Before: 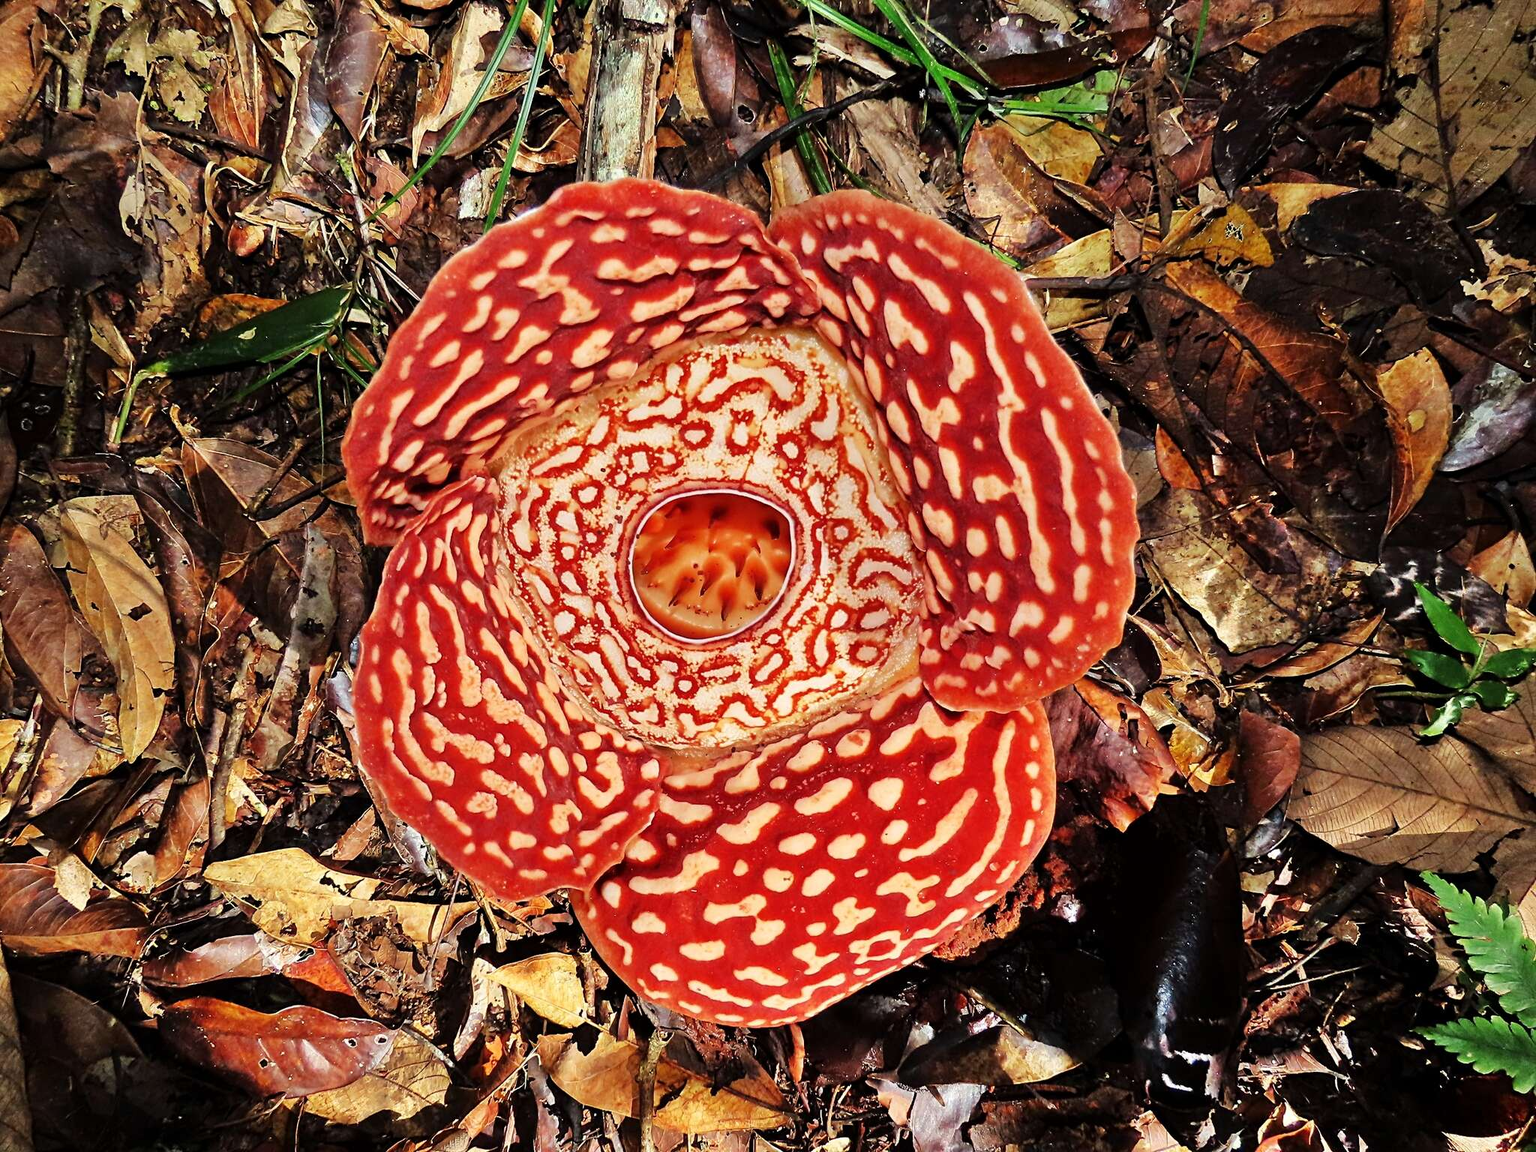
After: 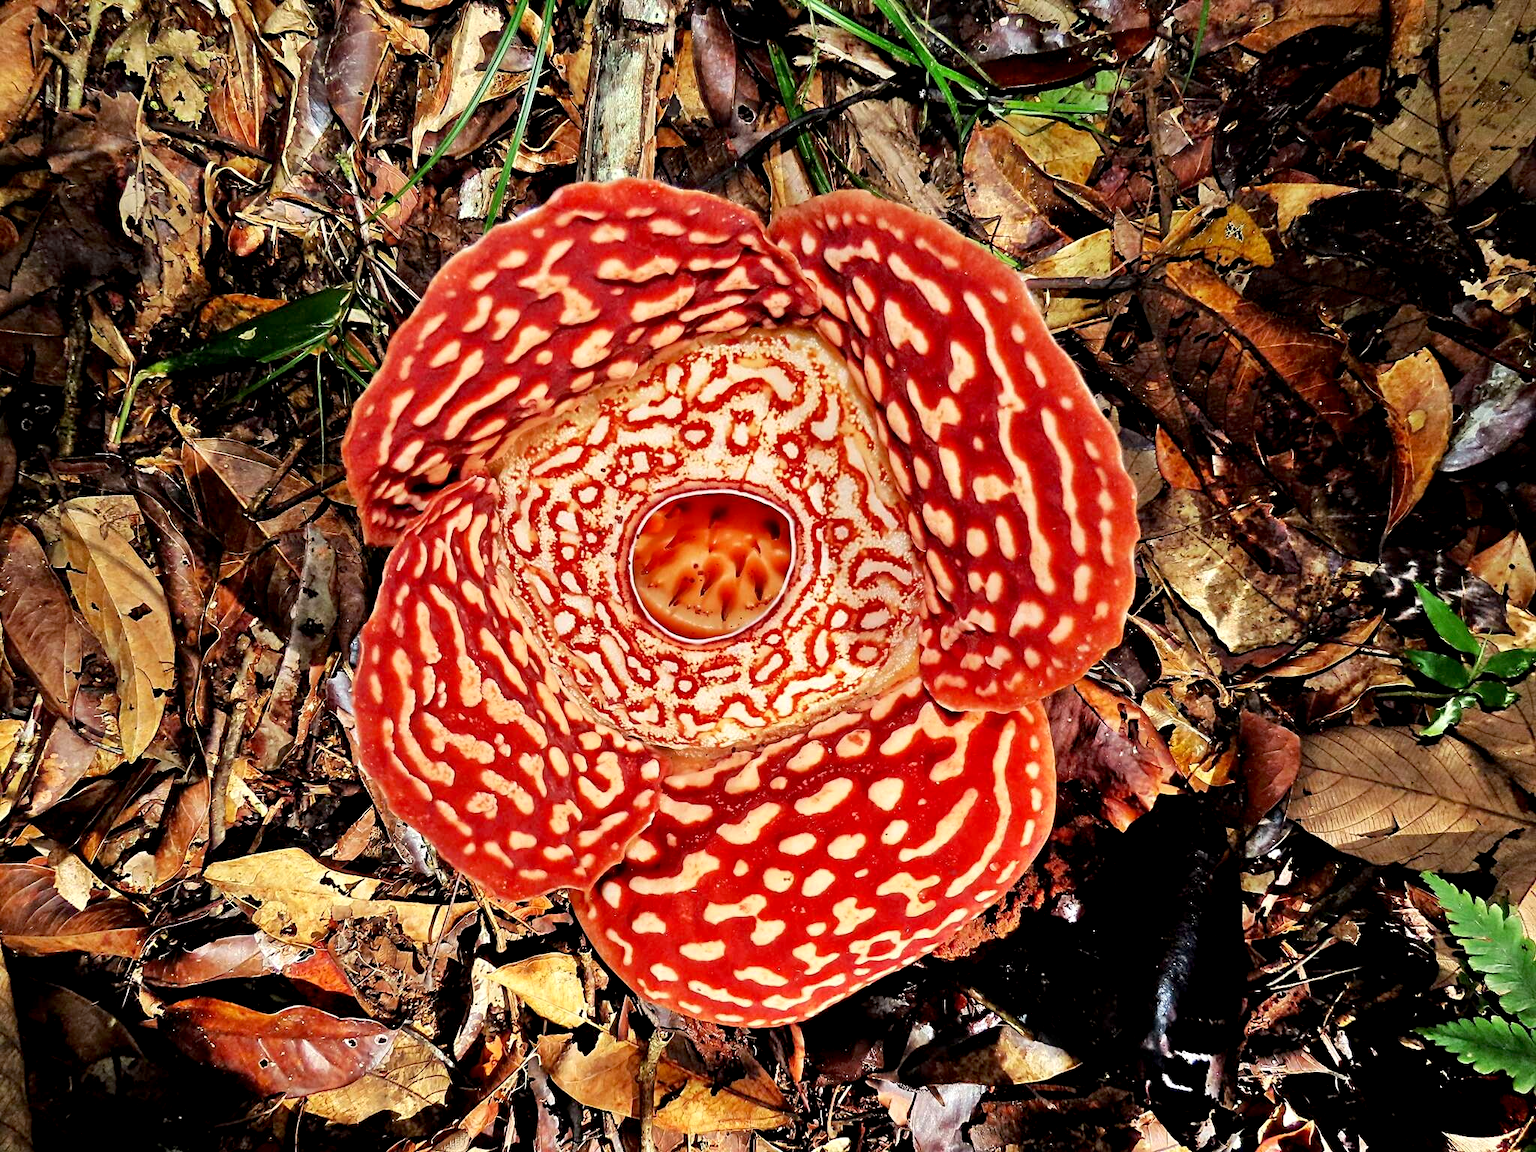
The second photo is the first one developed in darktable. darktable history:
exposure: black level correction 0.007, exposure 0.158 EV, compensate exposure bias true, compensate highlight preservation false
